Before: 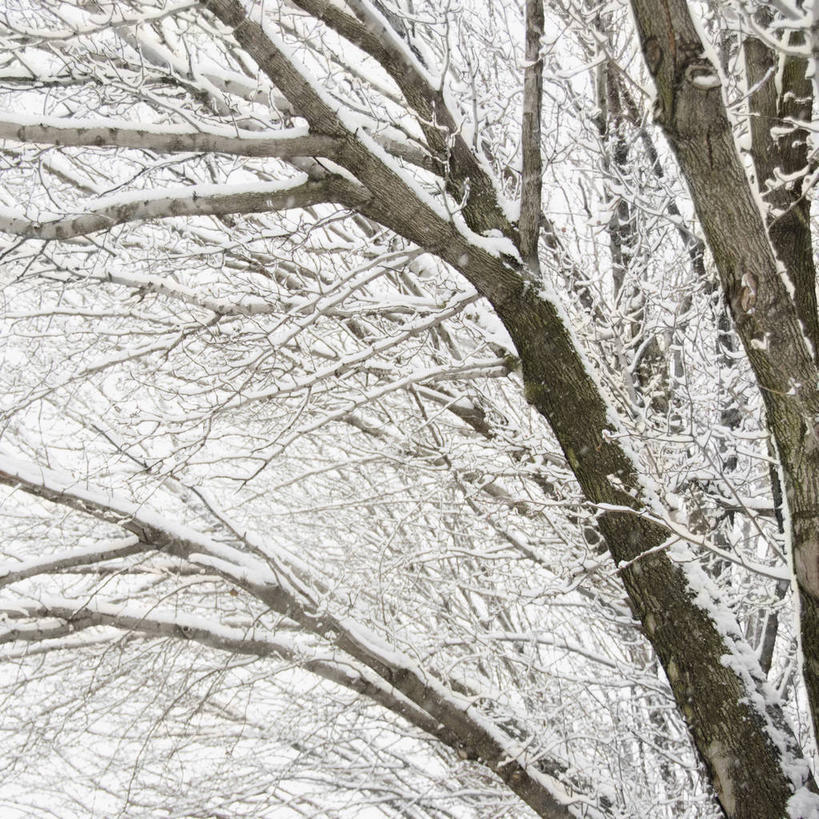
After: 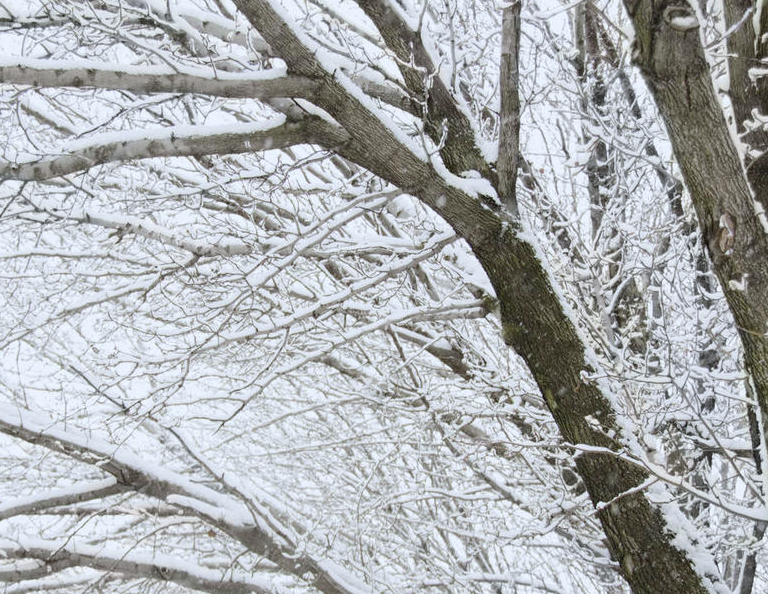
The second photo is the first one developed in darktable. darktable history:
white balance: red 0.967, blue 1.049
crop: left 2.737%, top 7.287%, right 3.421%, bottom 20.179%
exposure: exposure -0.072 EV, compensate highlight preservation false
